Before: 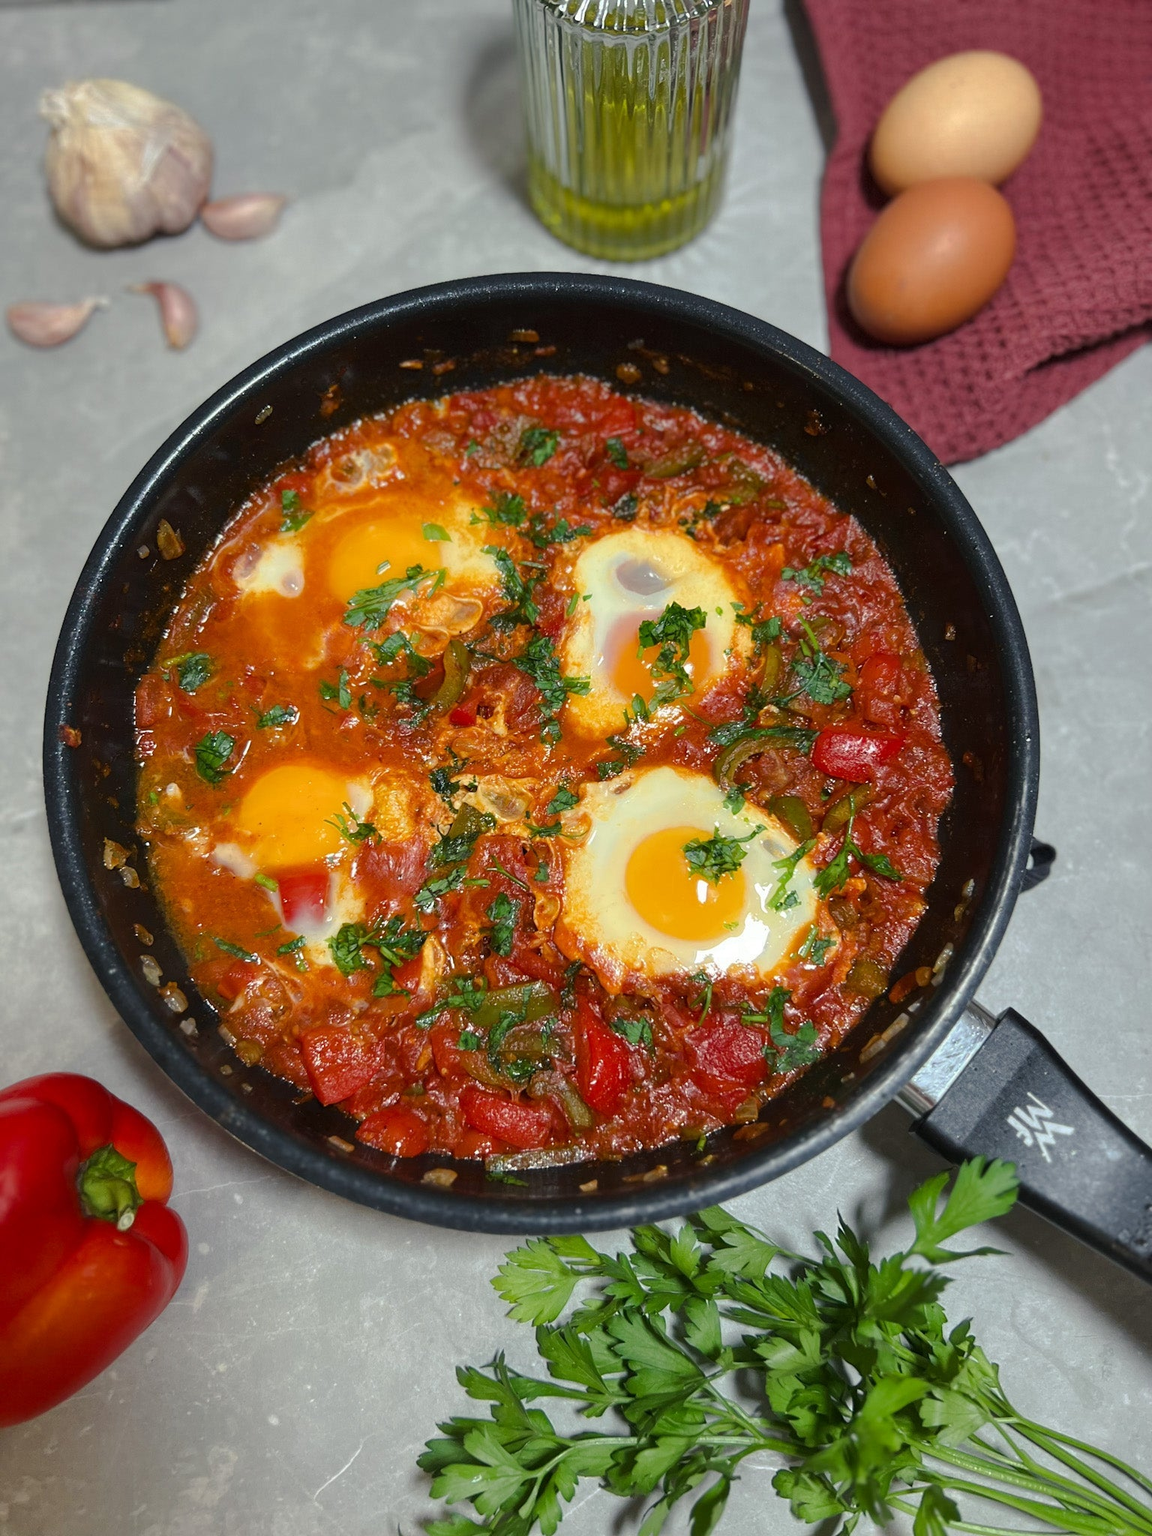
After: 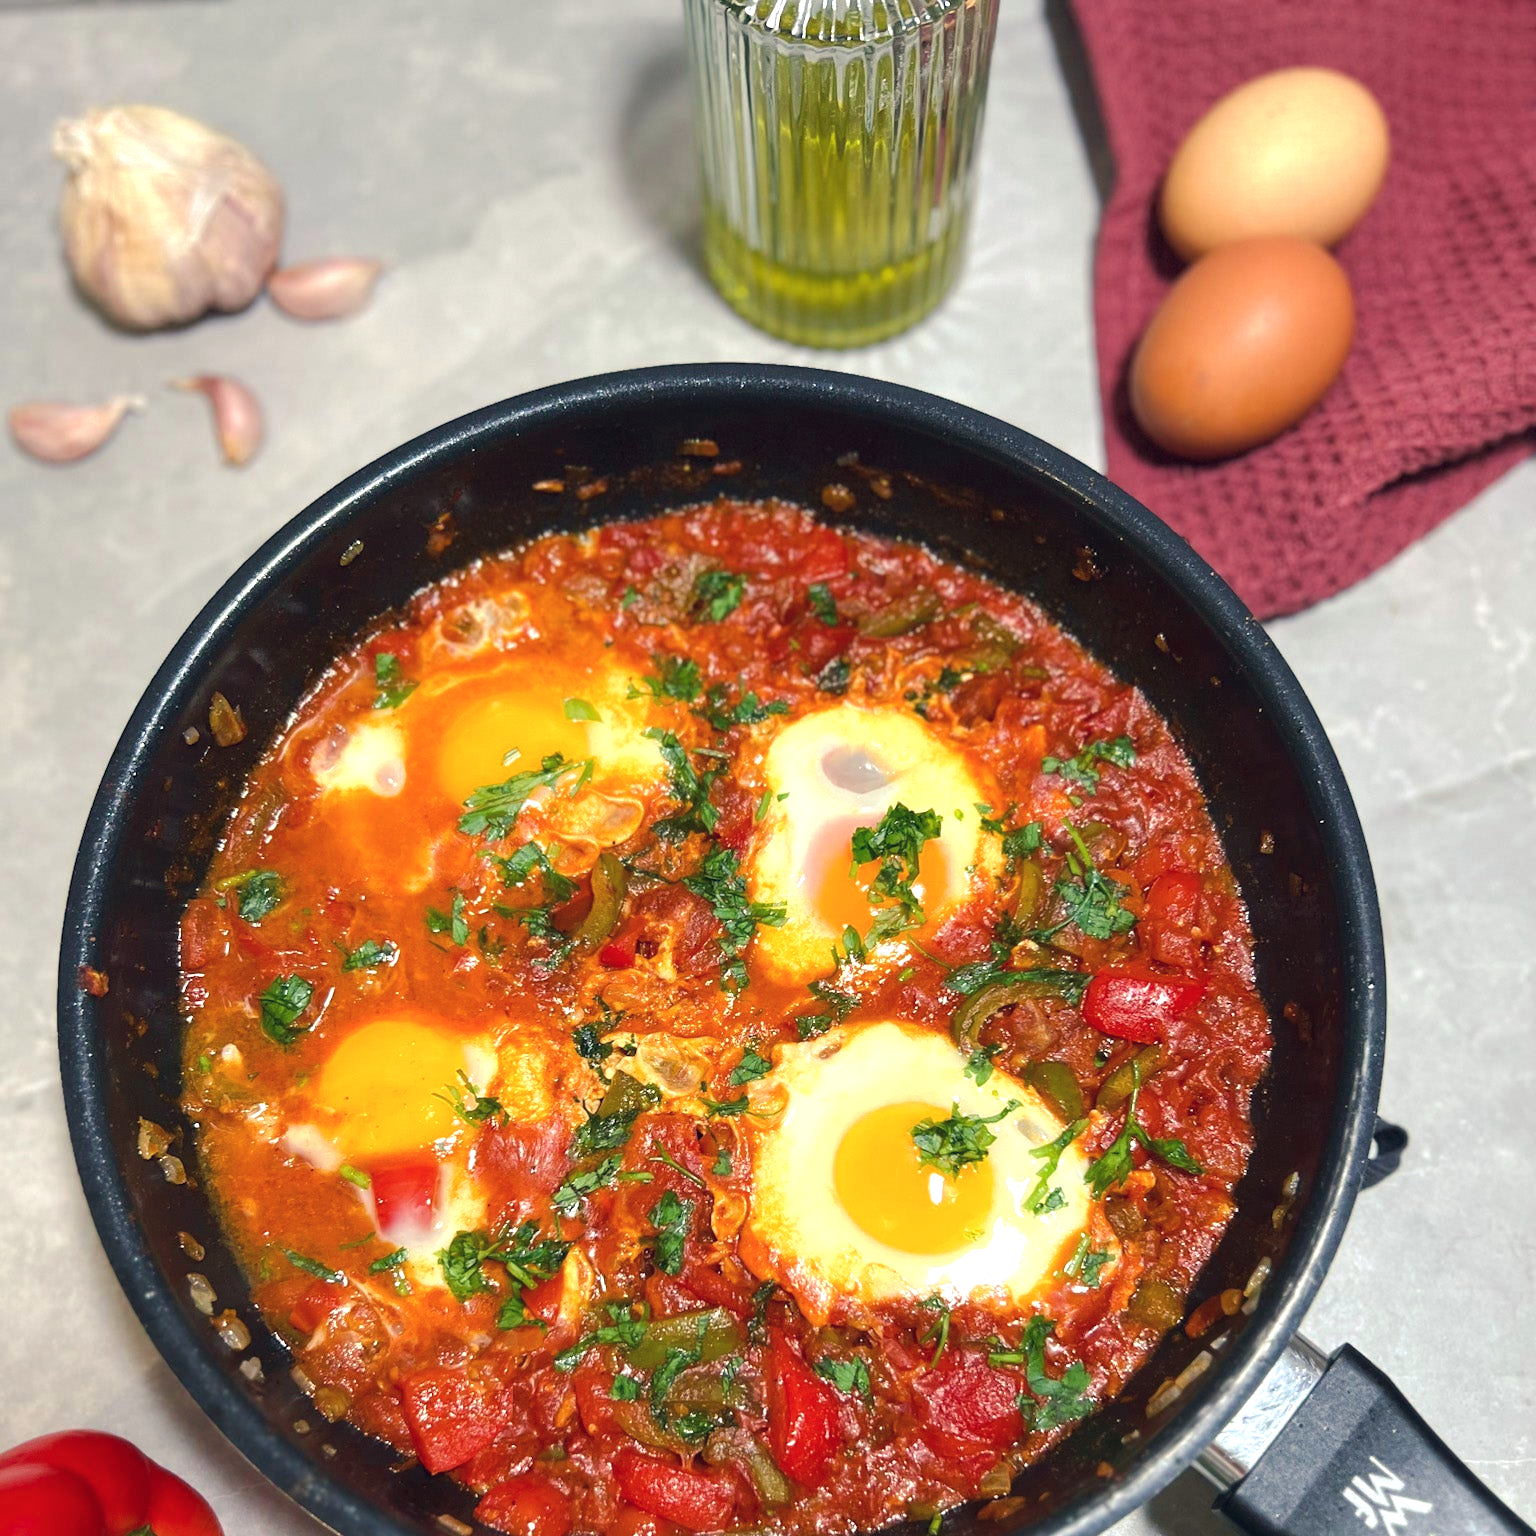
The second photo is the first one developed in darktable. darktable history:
exposure: black level correction 0, exposure 0.7 EV, compensate exposure bias true, compensate highlight preservation false
color balance rgb: shadows lift › hue 87.51°, highlights gain › chroma 1.62%, highlights gain › hue 55.1°, global offset › chroma 0.06%, global offset › hue 253.66°, linear chroma grading › global chroma 0.5%
crop: bottom 24.988%
velvia: strength 17%
